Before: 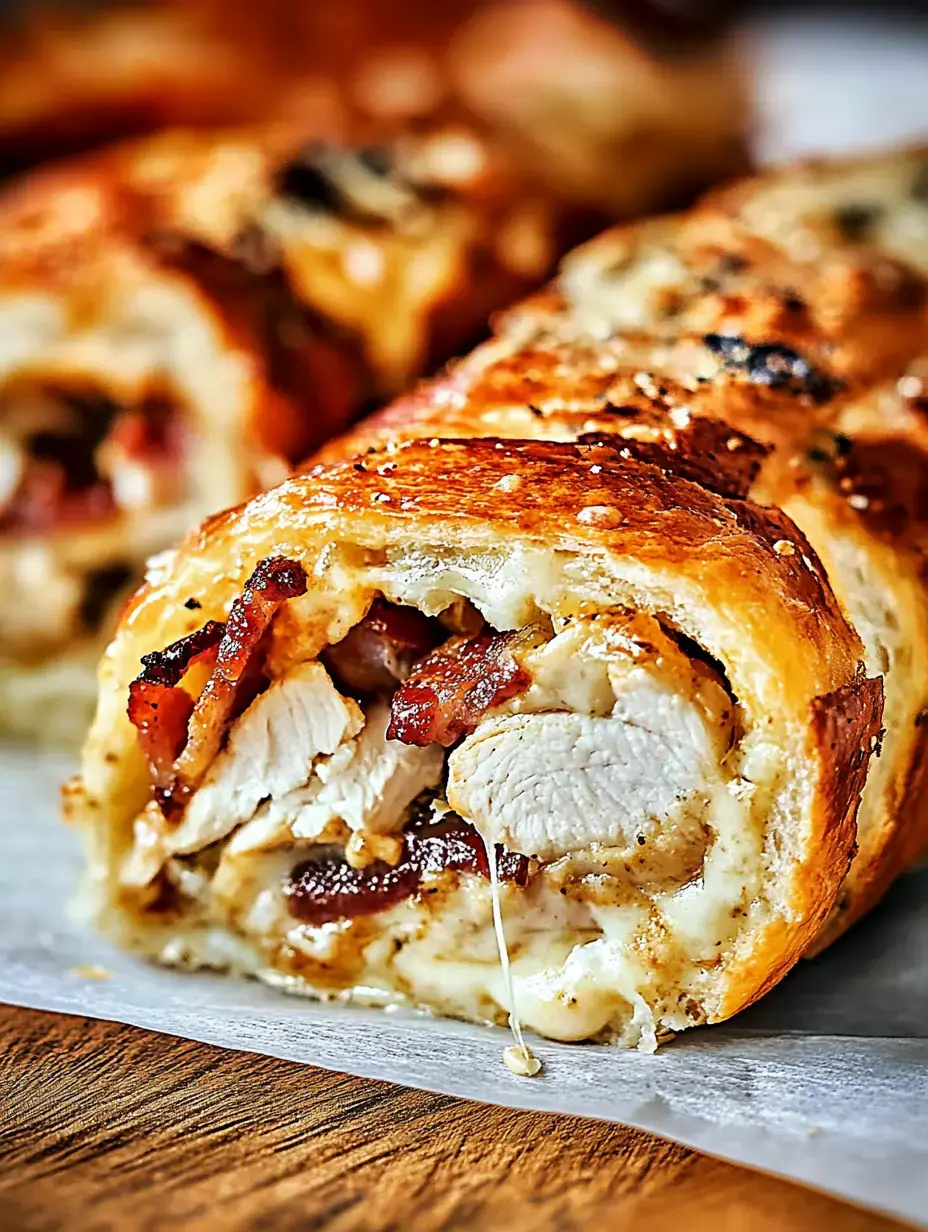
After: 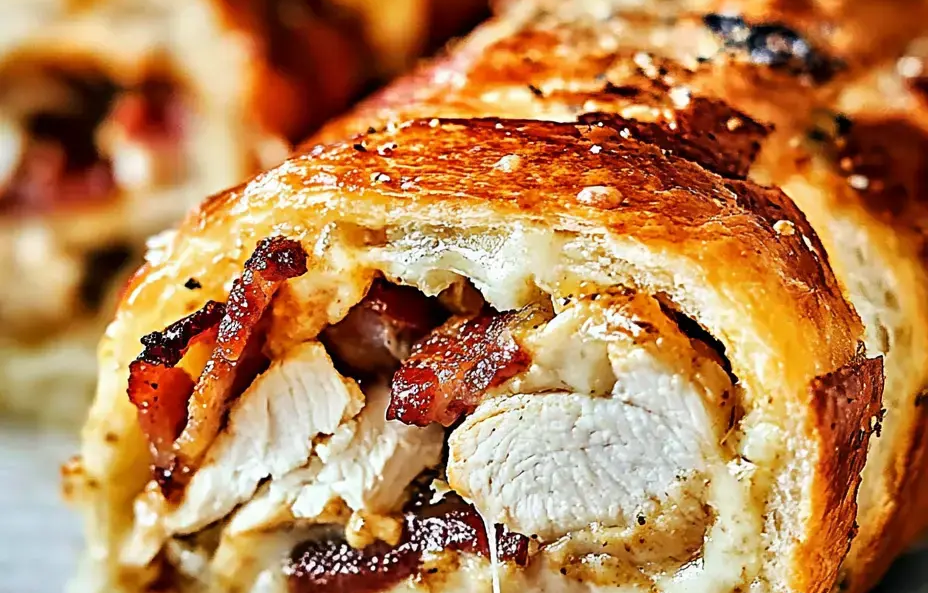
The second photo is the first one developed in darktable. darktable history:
crop and rotate: top 26.025%, bottom 25.805%
